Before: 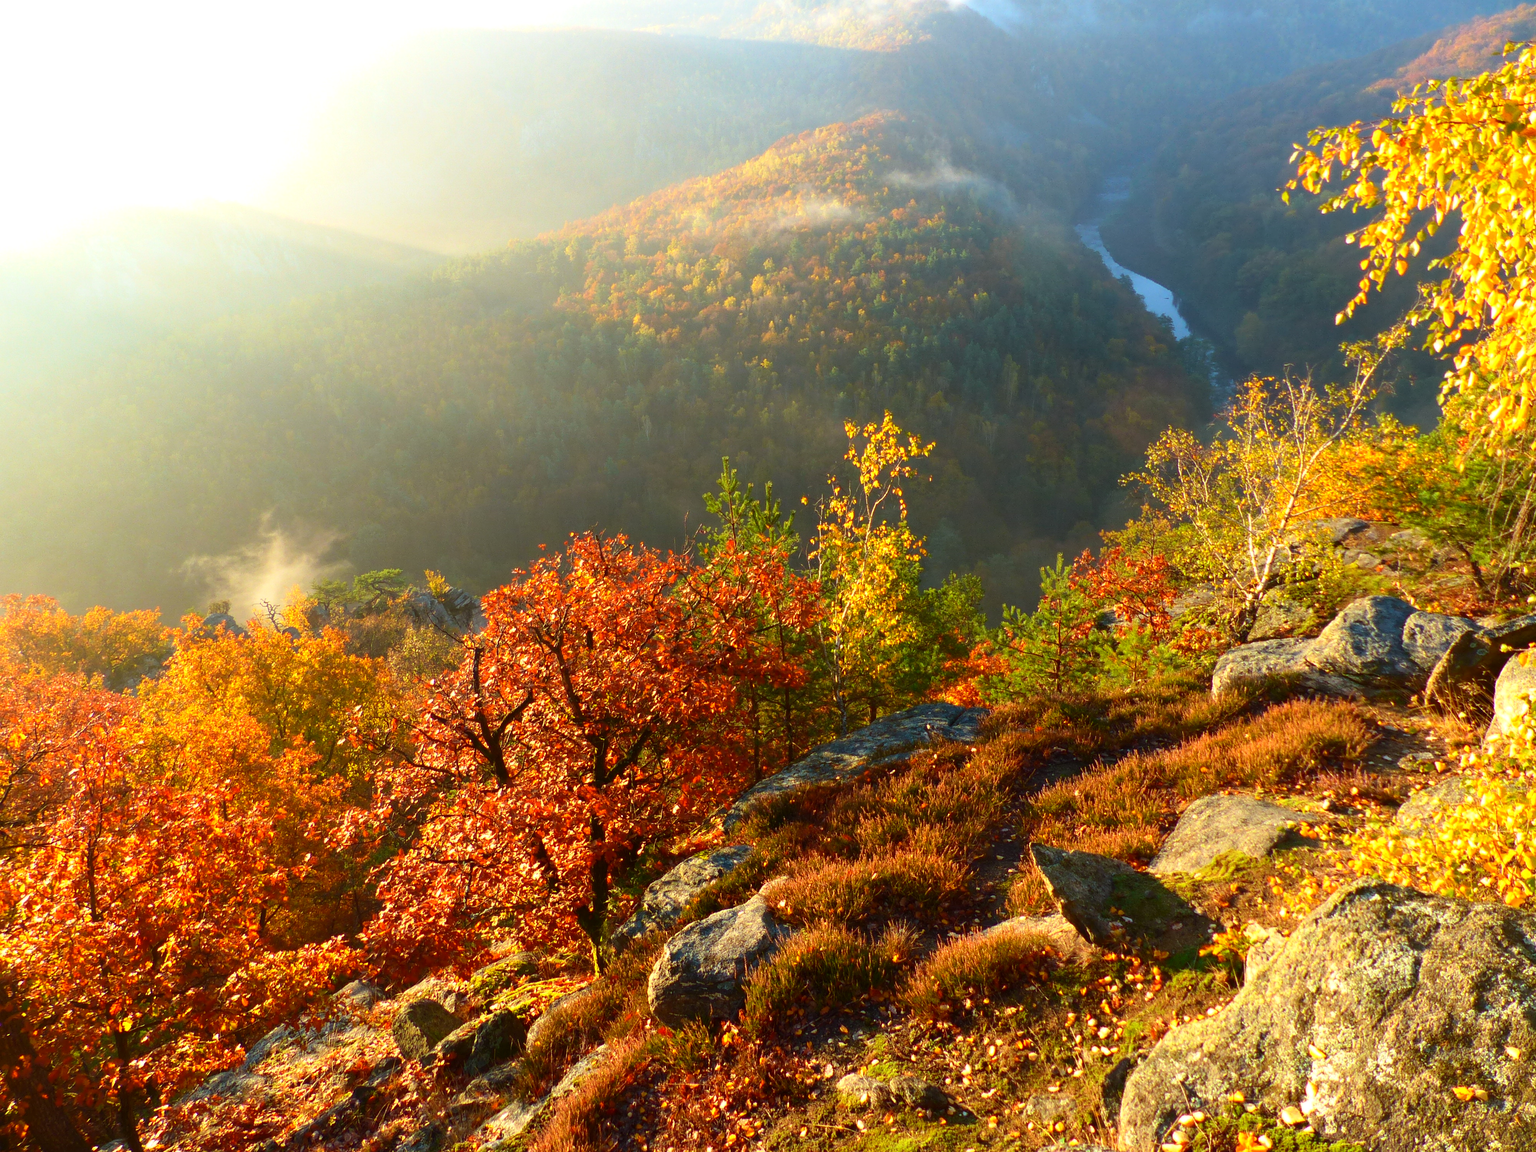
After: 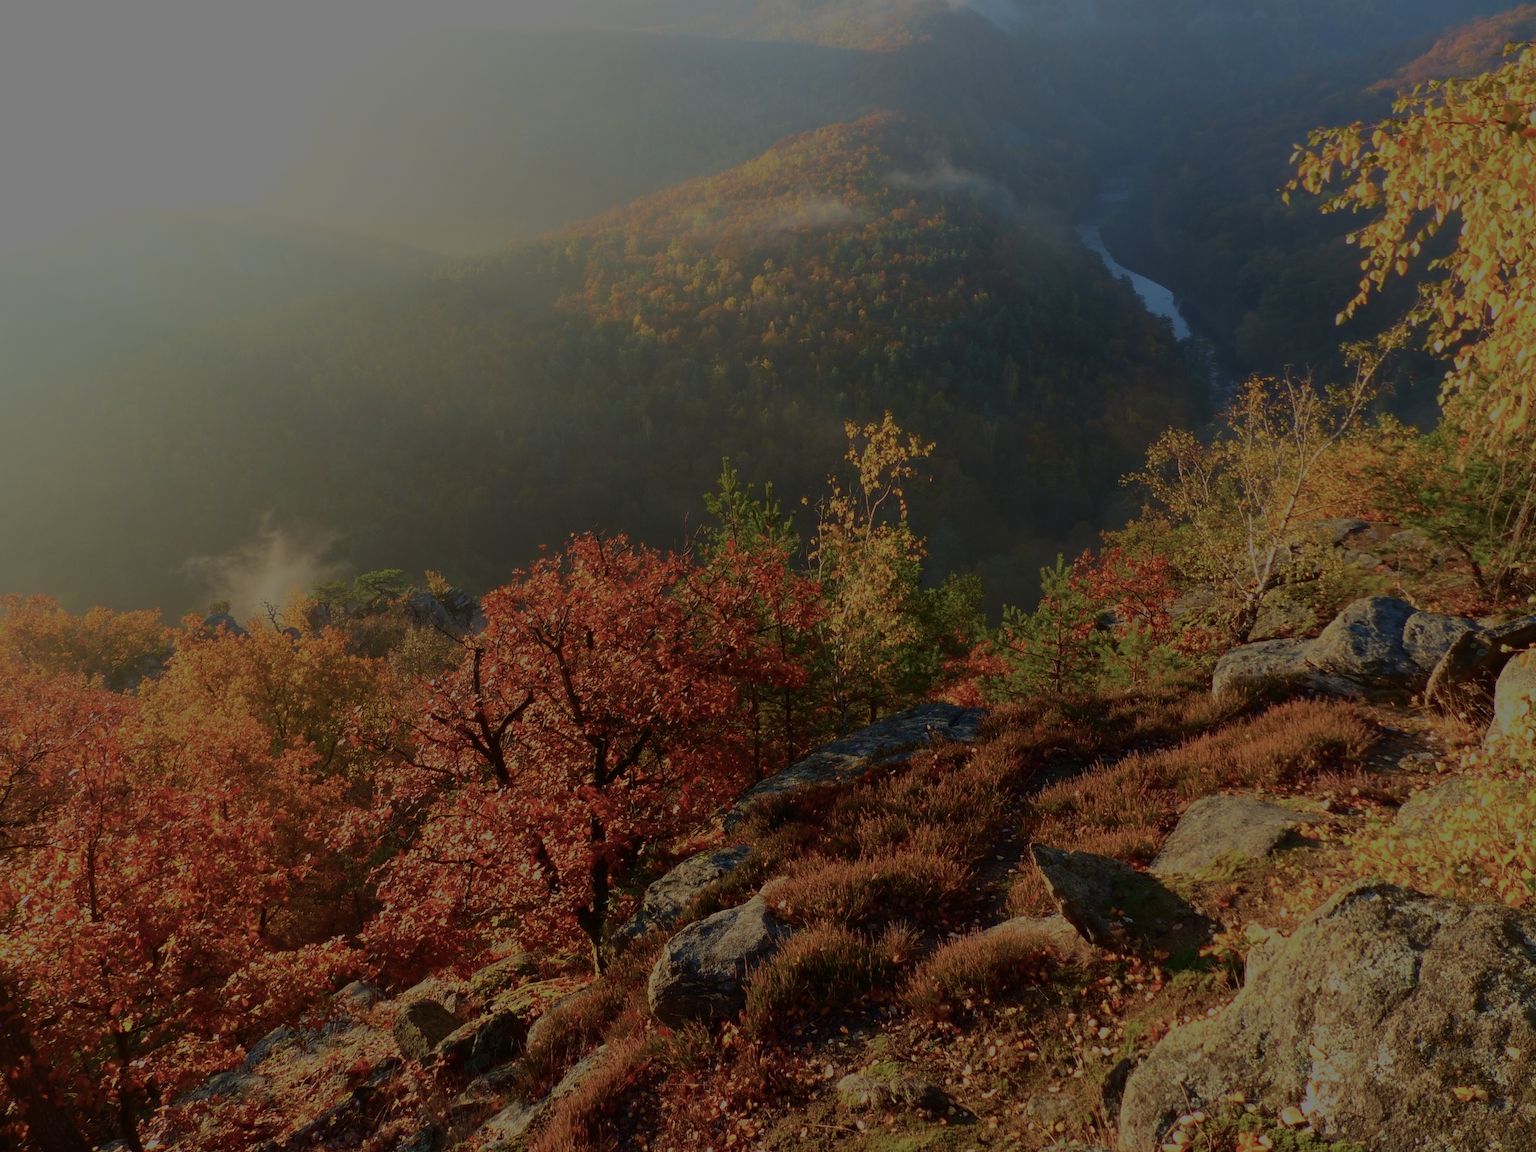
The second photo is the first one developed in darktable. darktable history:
color balance rgb: shadows lift › chroma 3.216%, shadows lift › hue 278.9°, perceptual saturation grading › global saturation 0.594%, perceptual brilliance grading › global brilliance -47.804%
sharpen: radius 5.336, amount 0.312, threshold 26.67
